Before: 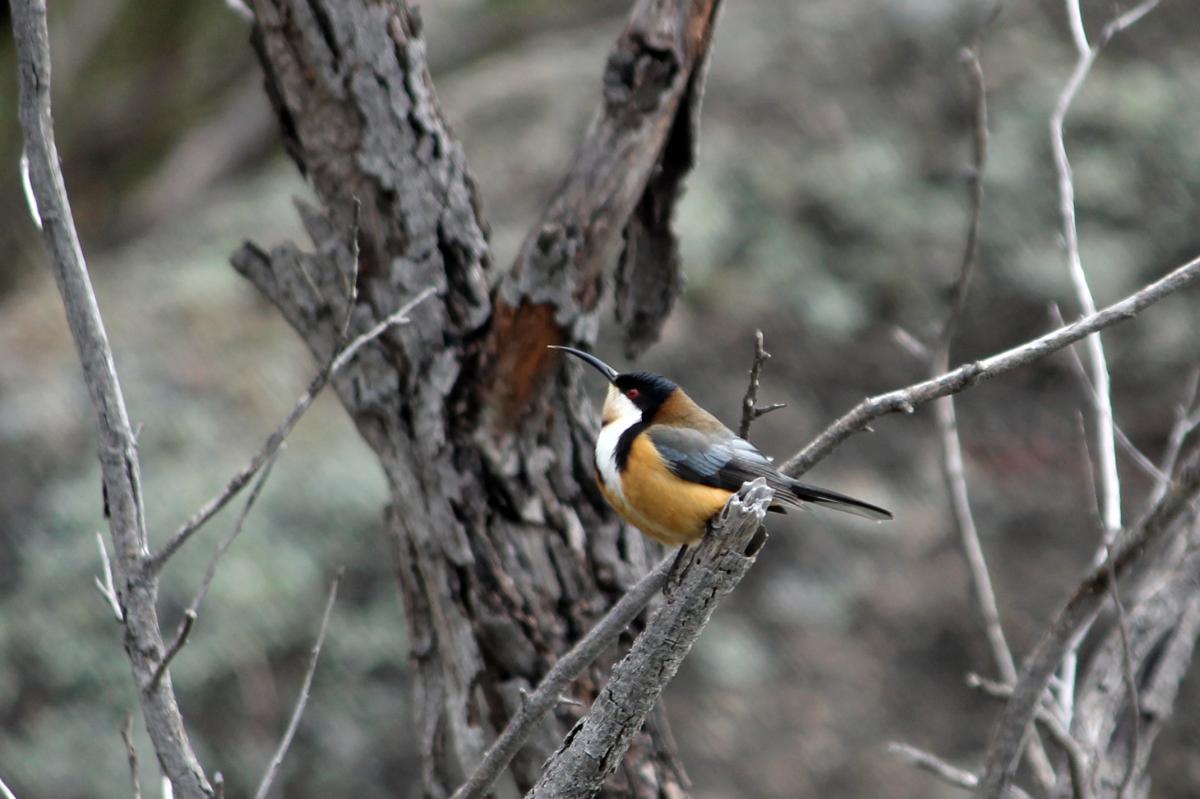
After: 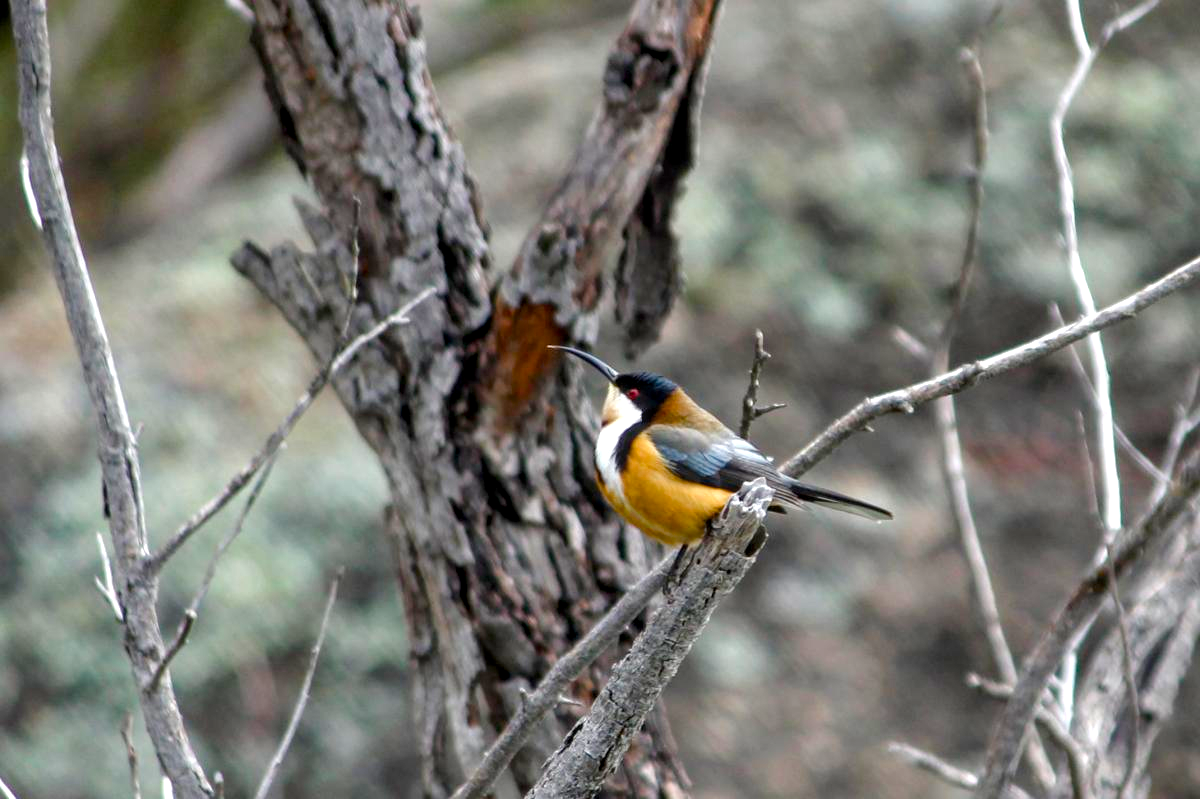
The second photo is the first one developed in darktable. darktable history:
local contrast: on, module defaults
color balance rgb: perceptual saturation grading › global saturation 20%, perceptual saturation grading › highlights -24.968%, perceptual saturation grading › shadows 49.975%, perceptual brilliance grading › global brilliance 9.192%, perceptual brilliance grading › shadows 15.057%, global vibrance 20%
